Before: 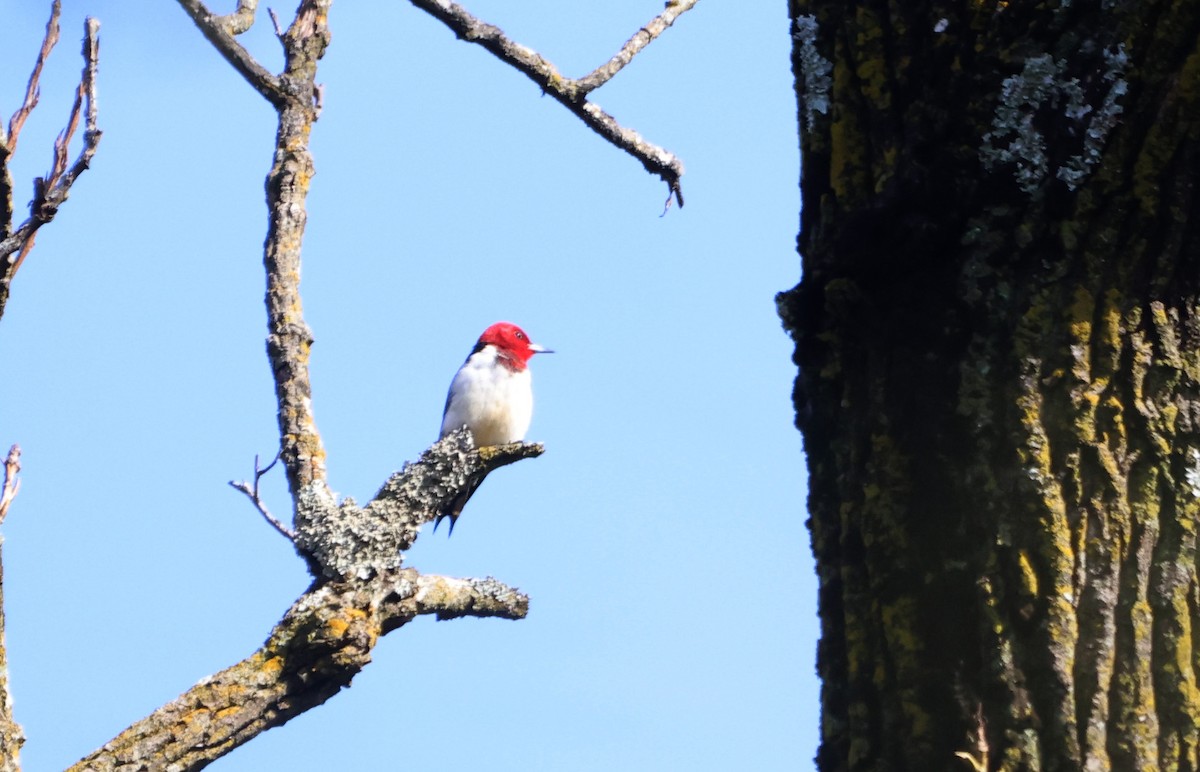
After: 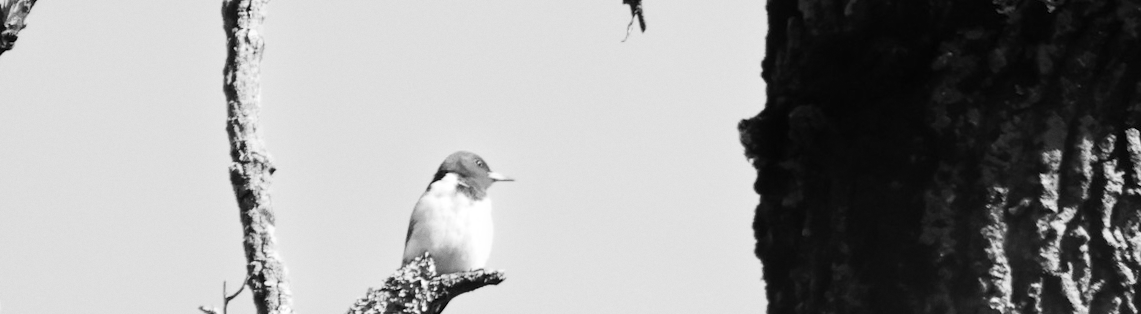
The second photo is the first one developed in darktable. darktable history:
grain: coarseness 0.09 ISO, strength 10%
white balance: red 0.988, blue 1.017
tone equalizer: -8 EV -0.417 EV, -7 EV -0.389 EV, -6 EV -0.333 EV, -5 EV -0.222 EV, -3 EV 0.222 EV, -2 EV 0.333 EV, -1 EV 0.389 EV, +0 EV 0.417 EV, edges refinement/feathering 500, mask exposure compensation -1.57 EV, preserve details no
contrast brightness saturation: contrast 0.2, brightness 0.16, saturation 0.22
crop and rotate: top 23.84%, bottom 34.294%
rotate and perspective: rotation 0.074°, lens shift (vertical) 0.096, lens shift (horizontal) -0.041, crop left 0.043, crop right 0.952, crop top 0.024, crop bottom 0.979
monochrome: a 73.58, b 64.21
